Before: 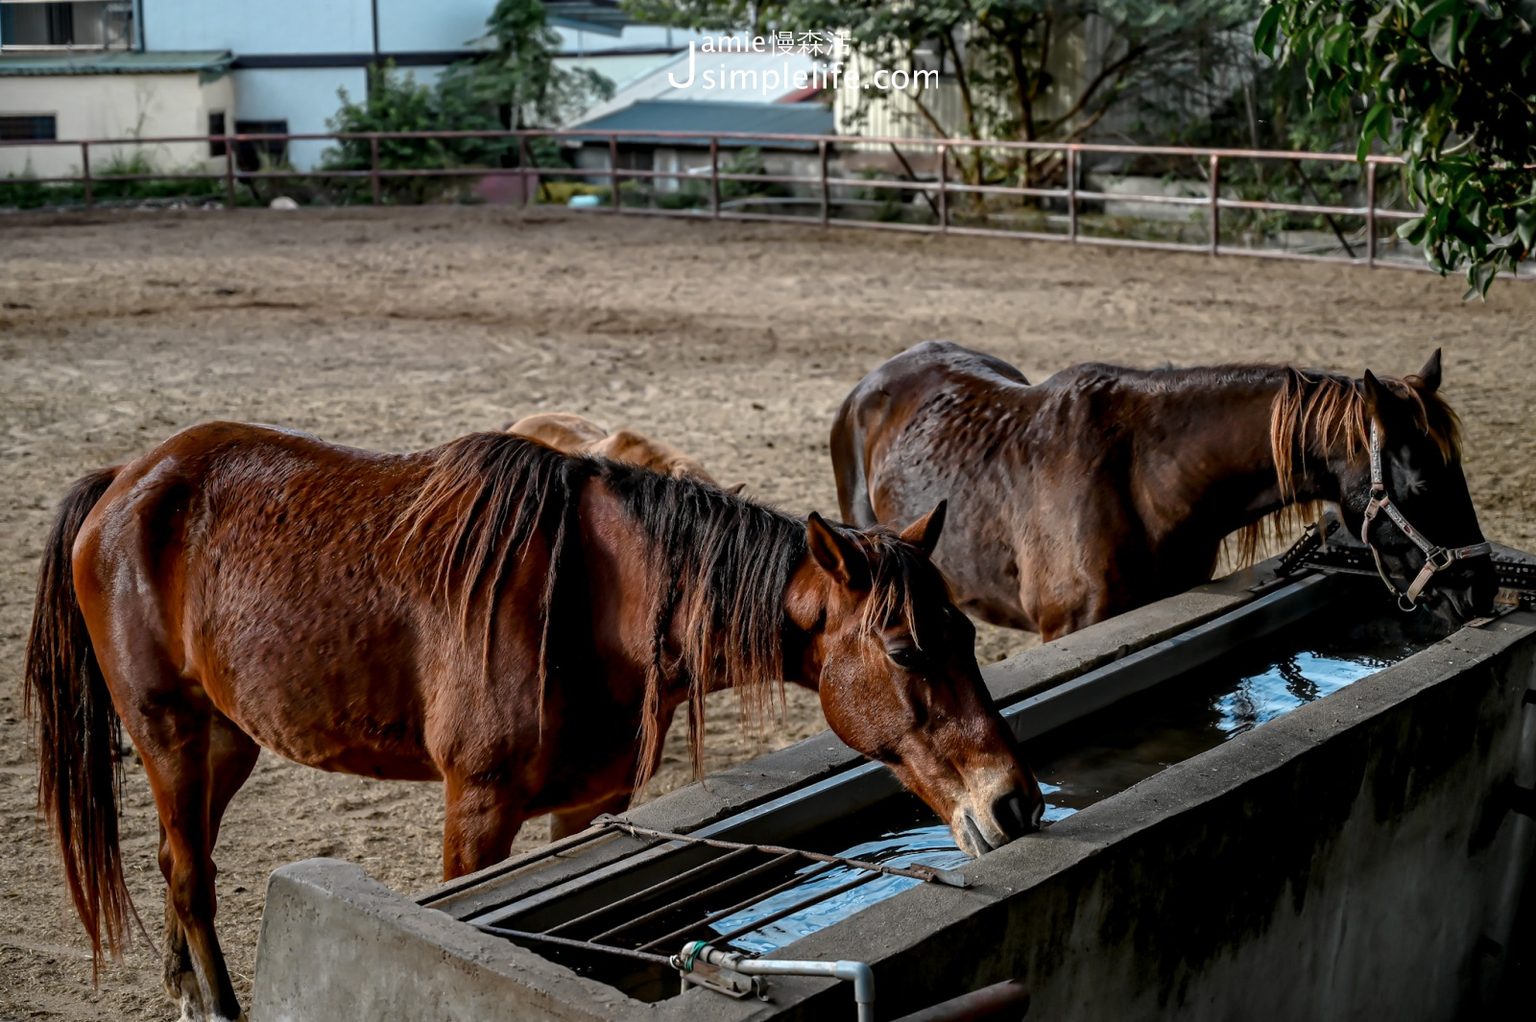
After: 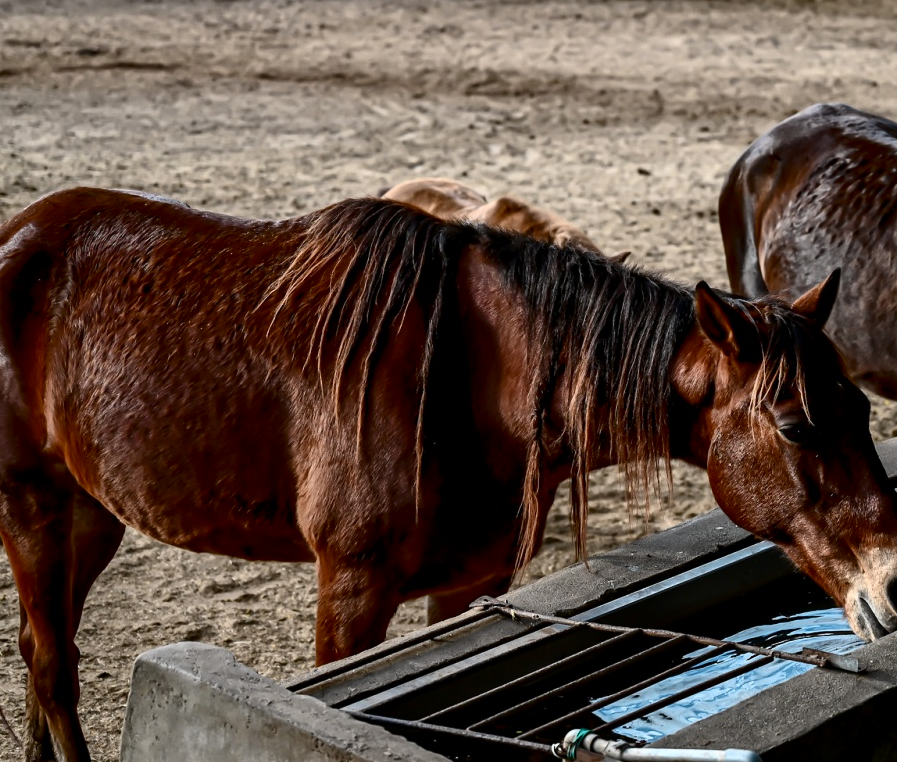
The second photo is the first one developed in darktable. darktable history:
contrast brightness saturation: contrast 0.292
crop: left 9.163%, top 23.754%, right 34.721%, bottom 4.619%
